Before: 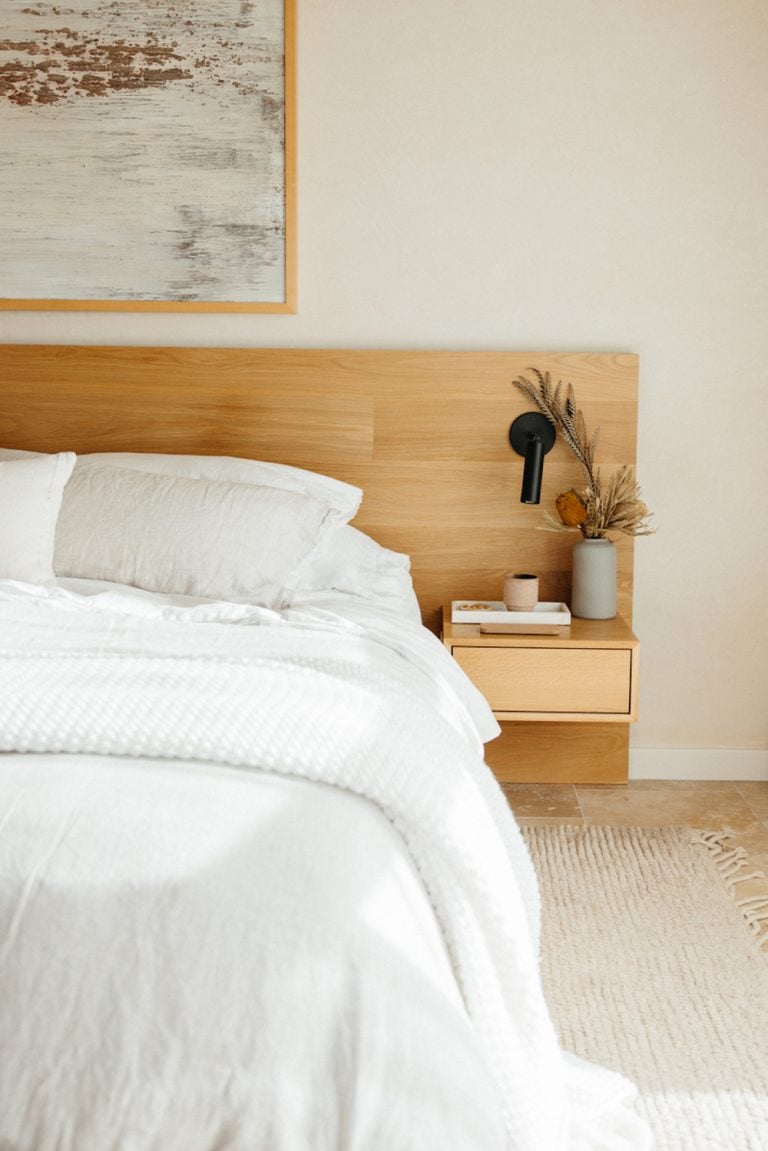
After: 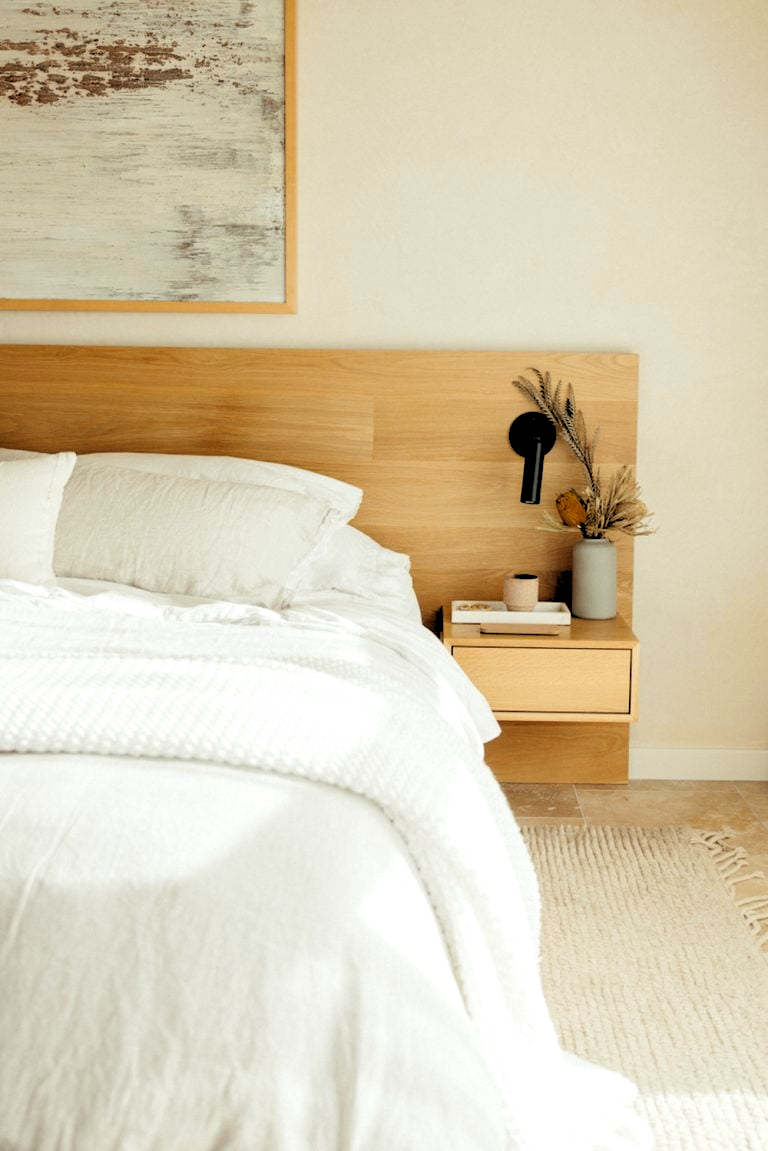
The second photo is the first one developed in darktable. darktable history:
rgb levels: levels [[0.029, 0.461, 0.922], [0, 0.5, 1], [0, 0.5, 1]]
rgb curve: curves: ch2 [(0, 0) (0.567, 0.512) (1, 1)], mode RGB, independent channels
